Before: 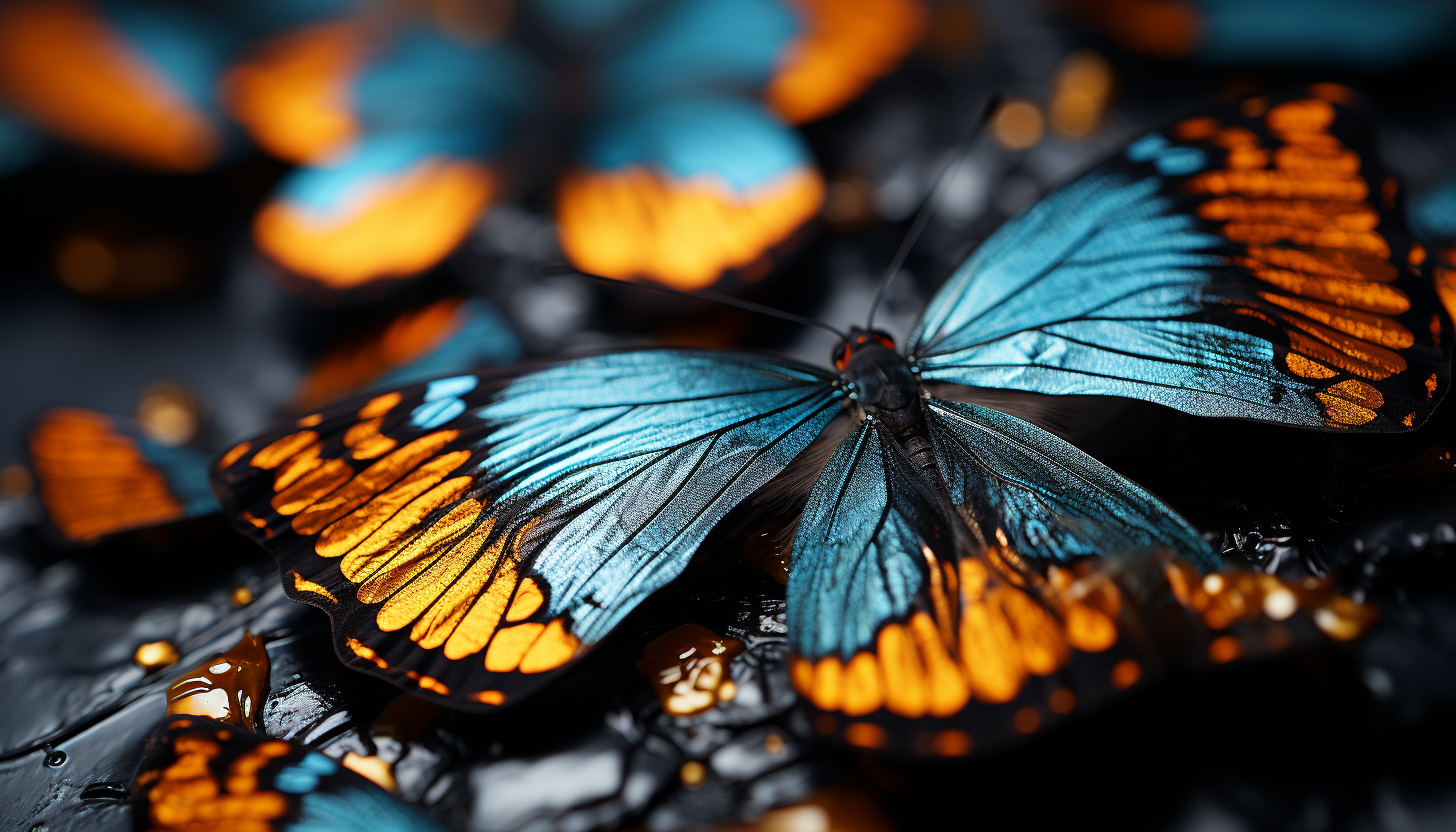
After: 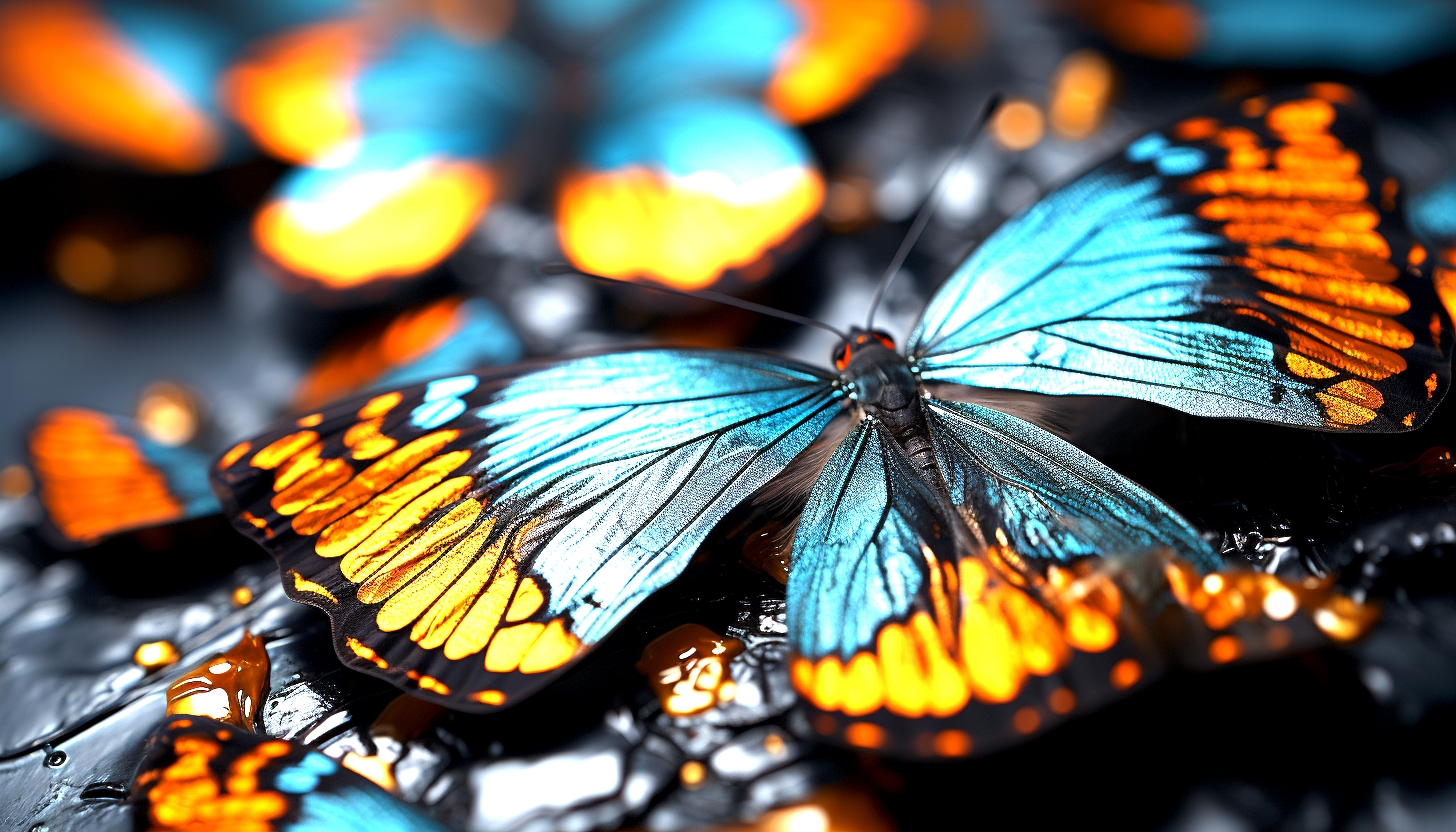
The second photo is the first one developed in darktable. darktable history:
exposure: black level correction 0.001, exposure 1.825 EV, compensate highlight preservation false
